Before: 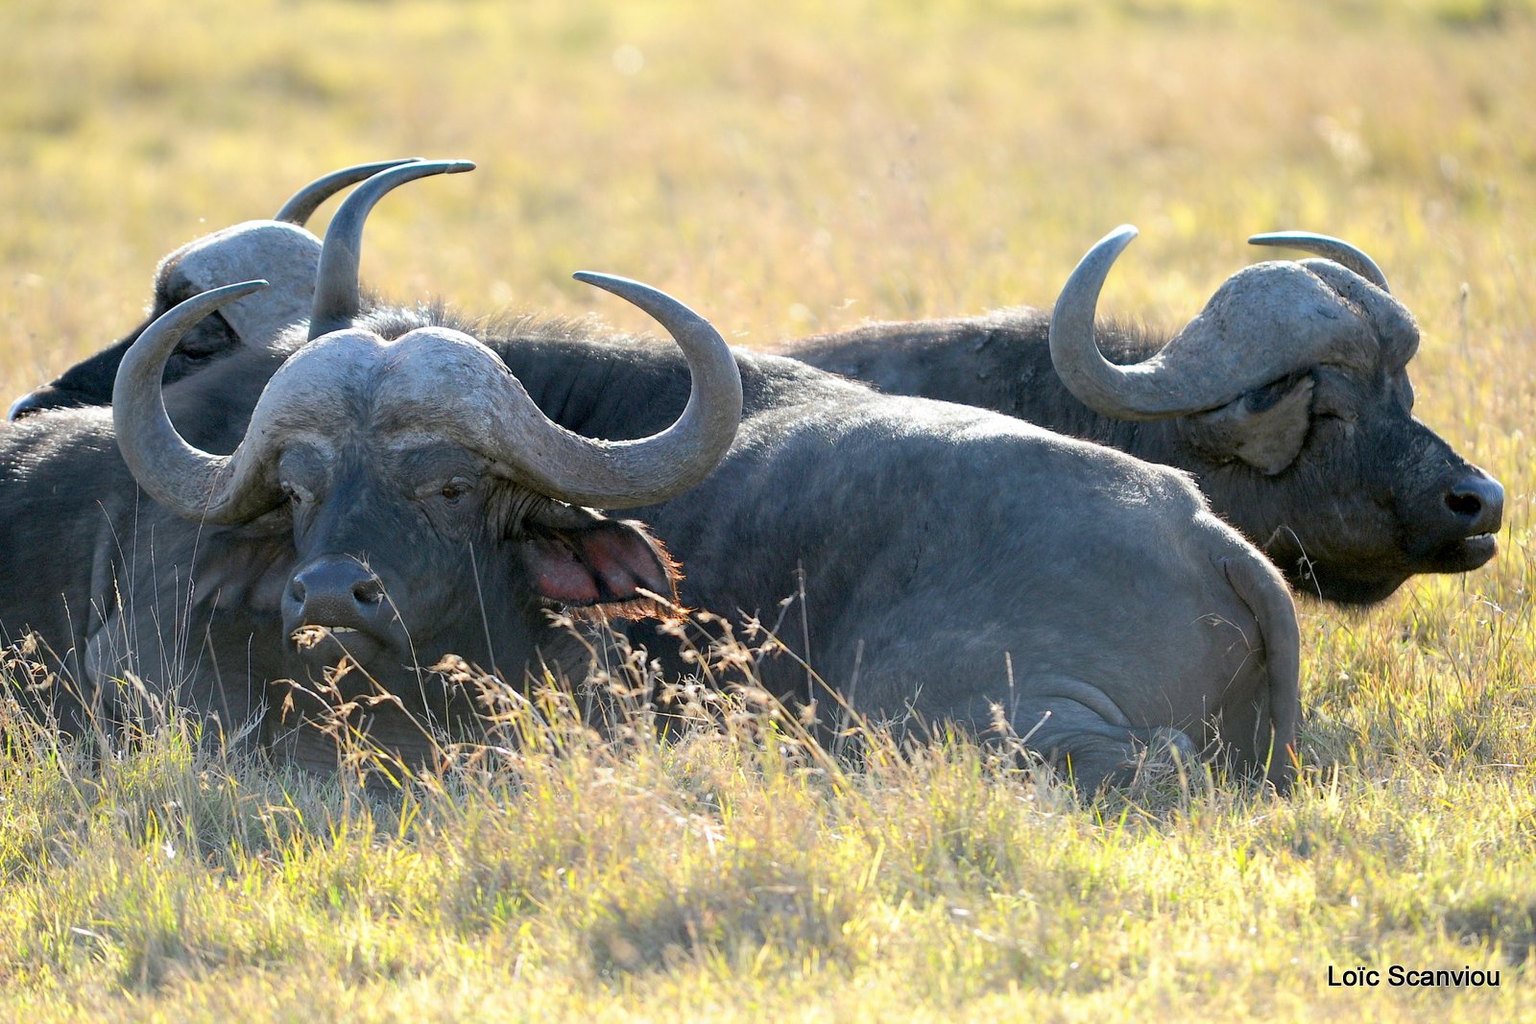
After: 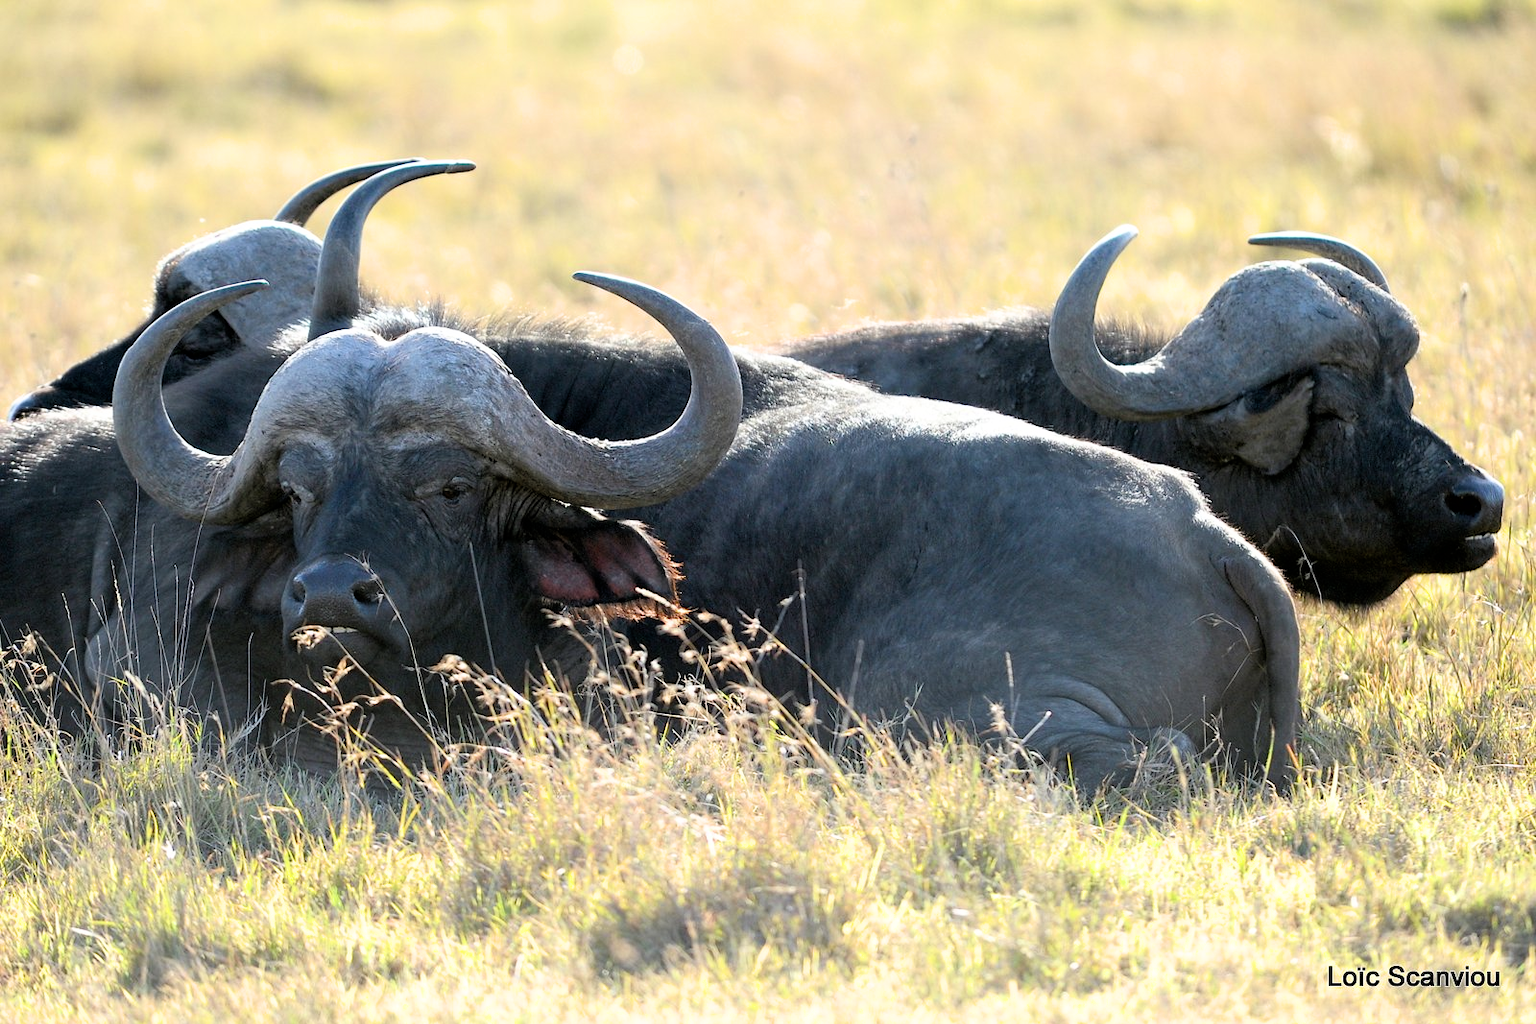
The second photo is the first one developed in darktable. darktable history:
filmic rgb: black relative exposure -8.03 EV, white relative exposure 2.46 EV, hardness 6.4
